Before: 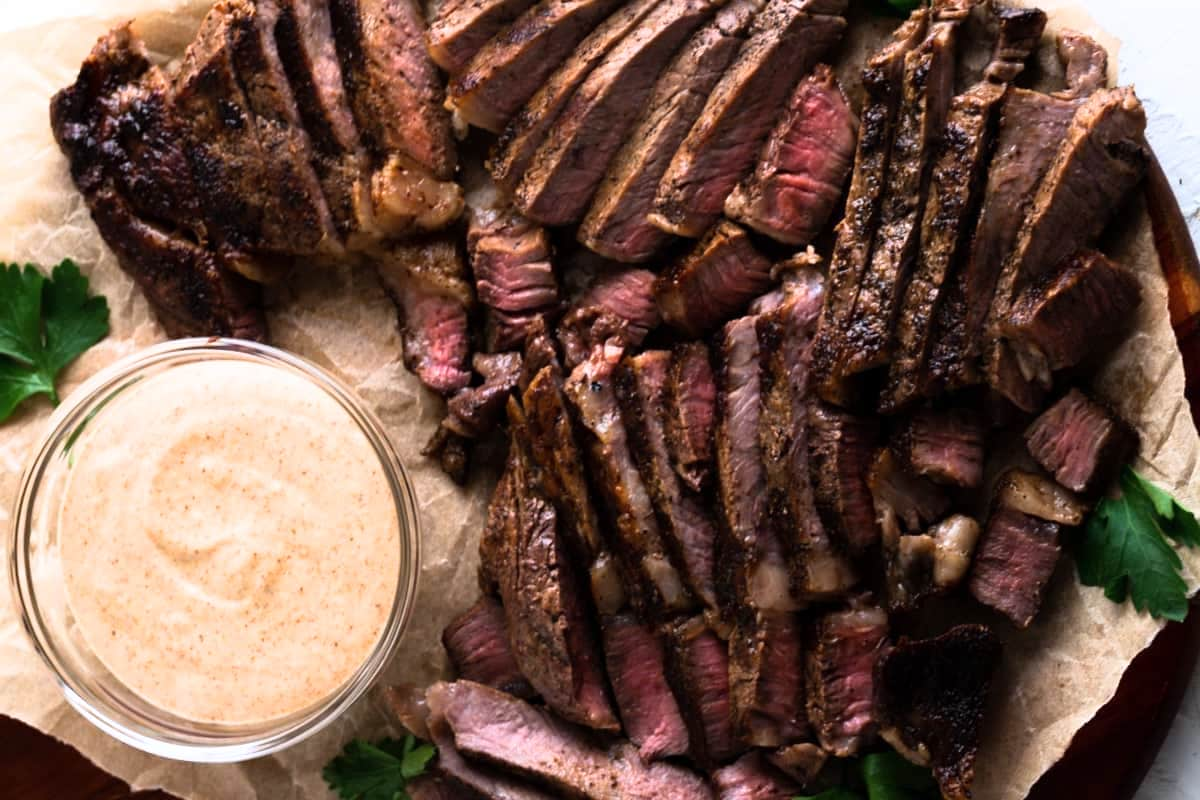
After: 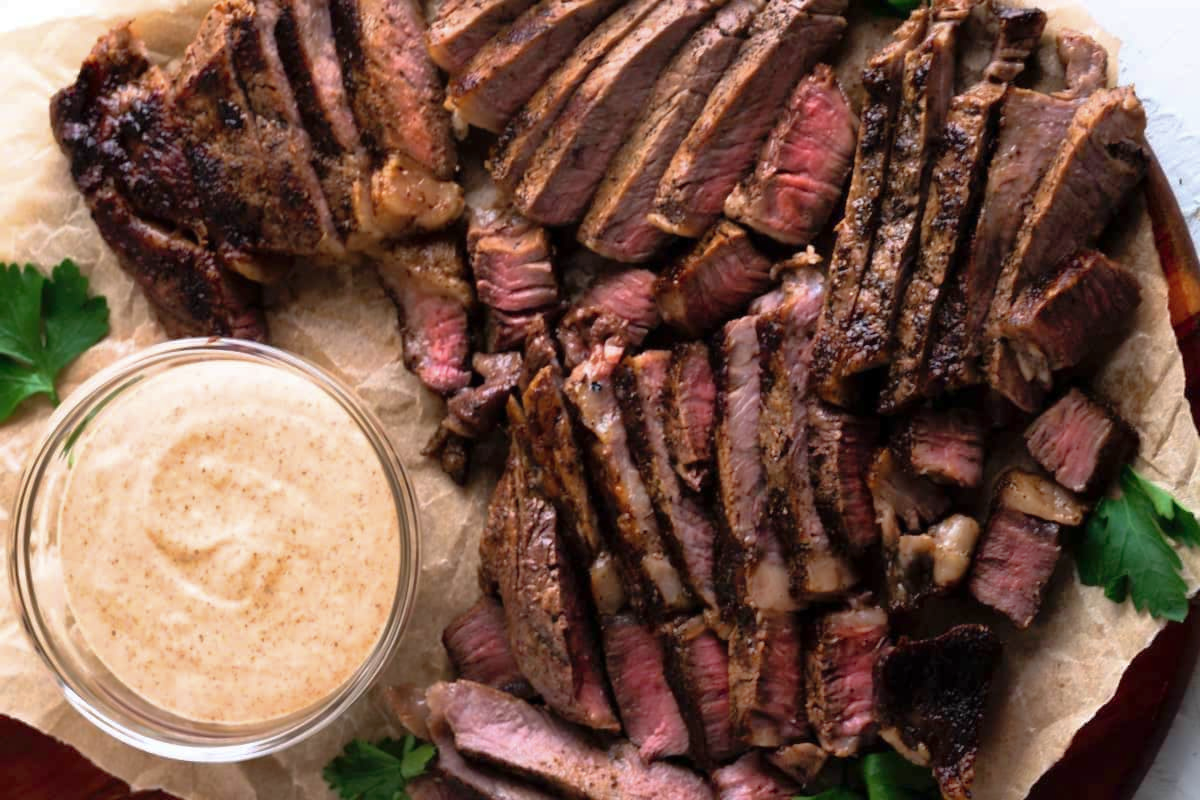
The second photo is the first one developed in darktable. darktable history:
shadows and highlights: on, module defaults
contrast equalizer: y [[0.5 ×4, 0.483, 0.43], [0.5 ×6], [0.5 ×6], [0 ×6], [0 ×6]]
